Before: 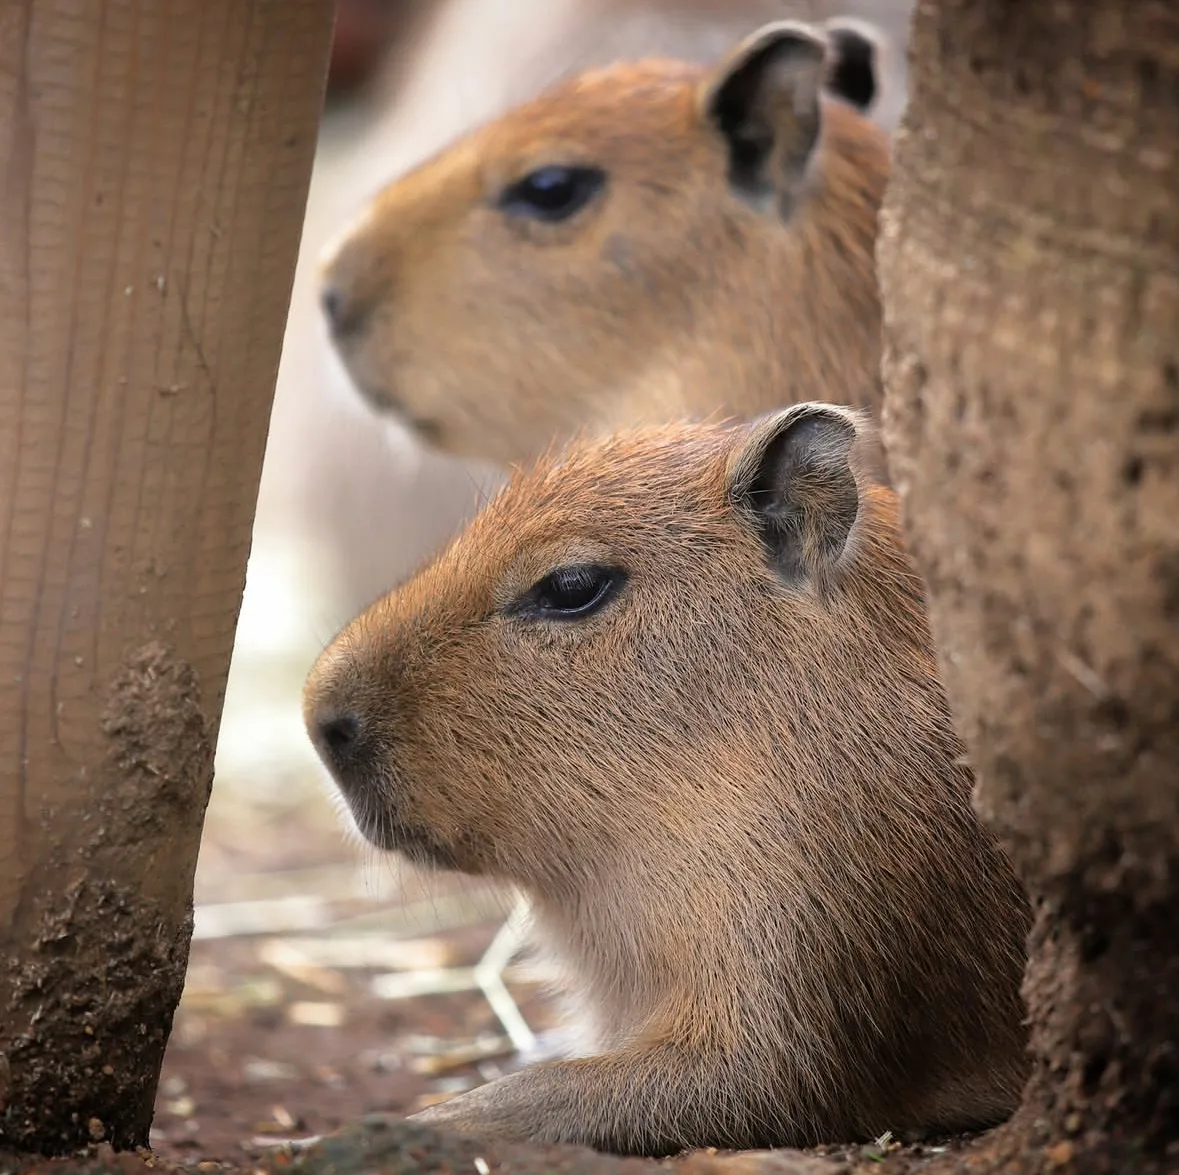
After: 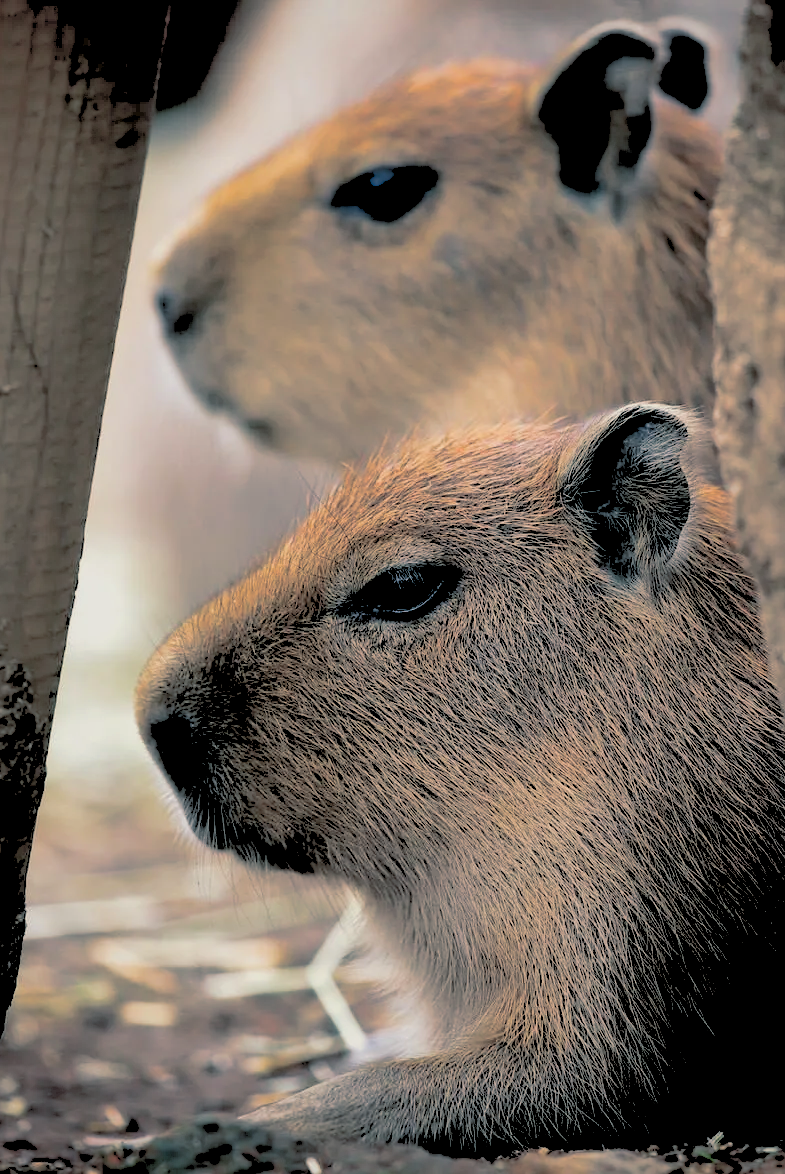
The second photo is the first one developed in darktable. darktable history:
shadows and highlights: on, module defaults
rgb levels: preserve colors sum RGB, levels [[0.038, 0.433, 0.934], [0, 0.5, 1], [0, 0.5, 1]]
exposure: black level correction 0.056, compensate highlight preservation false
split-toning: shadows › hue 205.2°, shadows › saturation 0.43, highlights › hue 54°, highlights › saturation 0.54
crop and rotate: left 14.292%, right 19.041%
contrast brightness saturation: contrast 0.07
